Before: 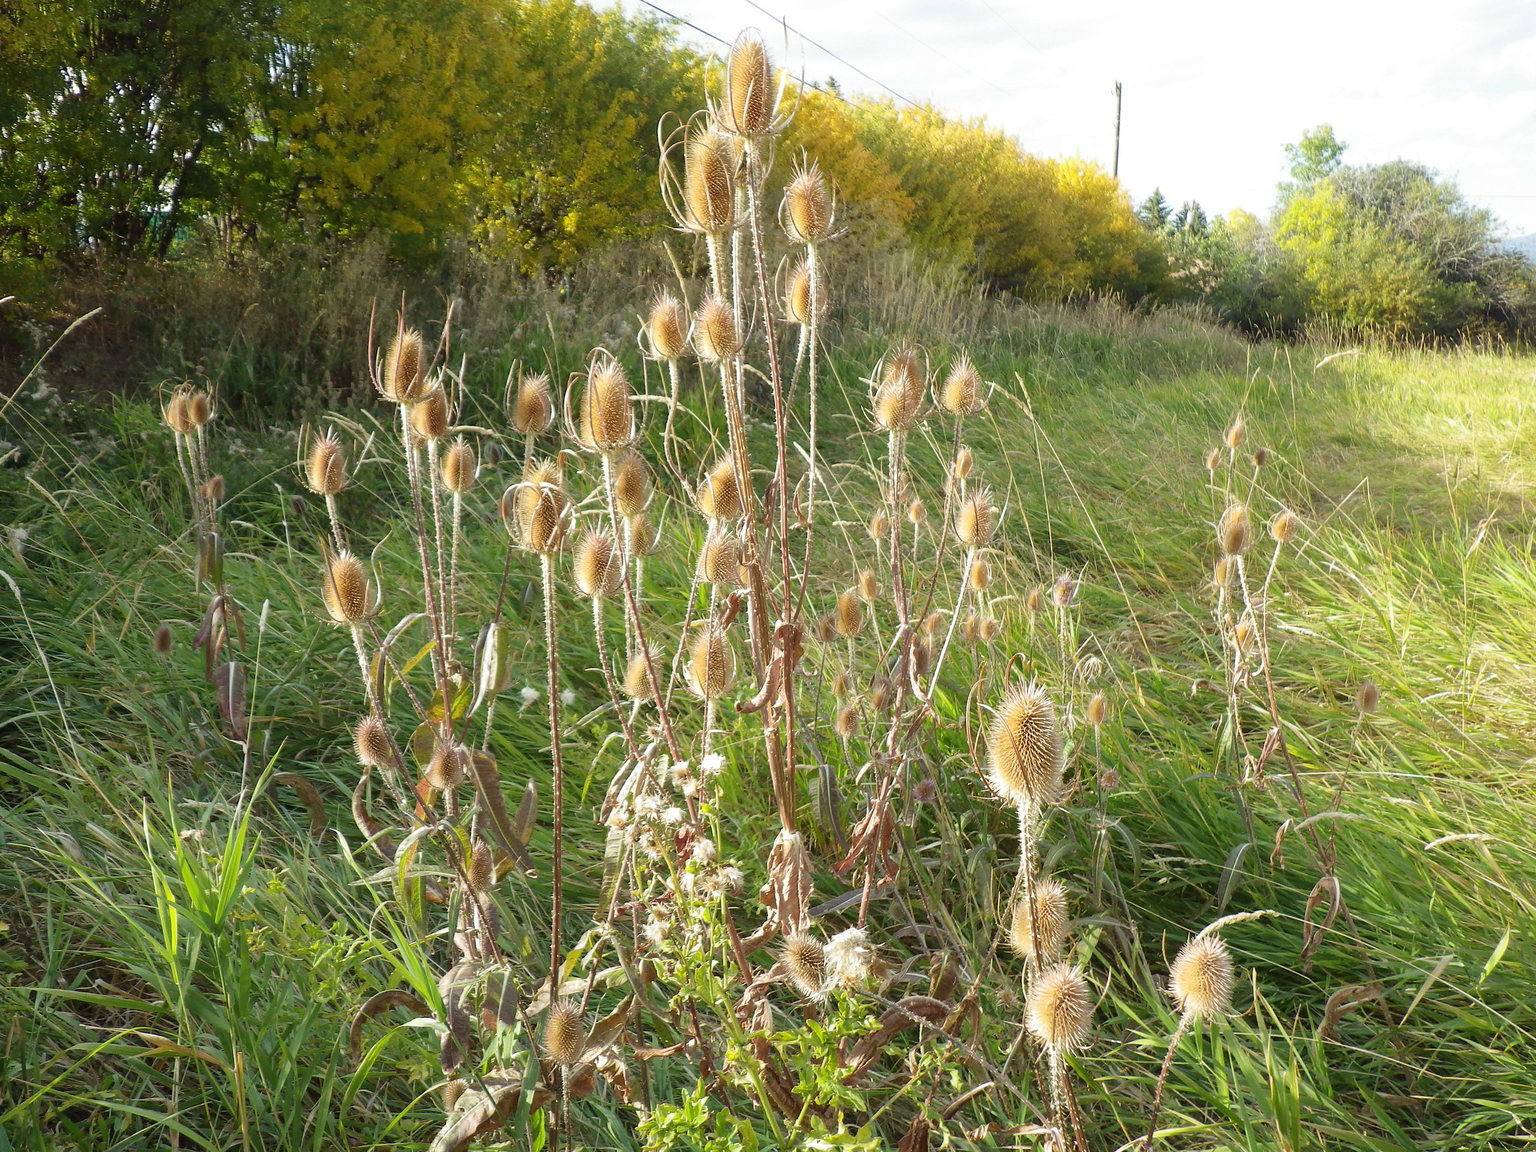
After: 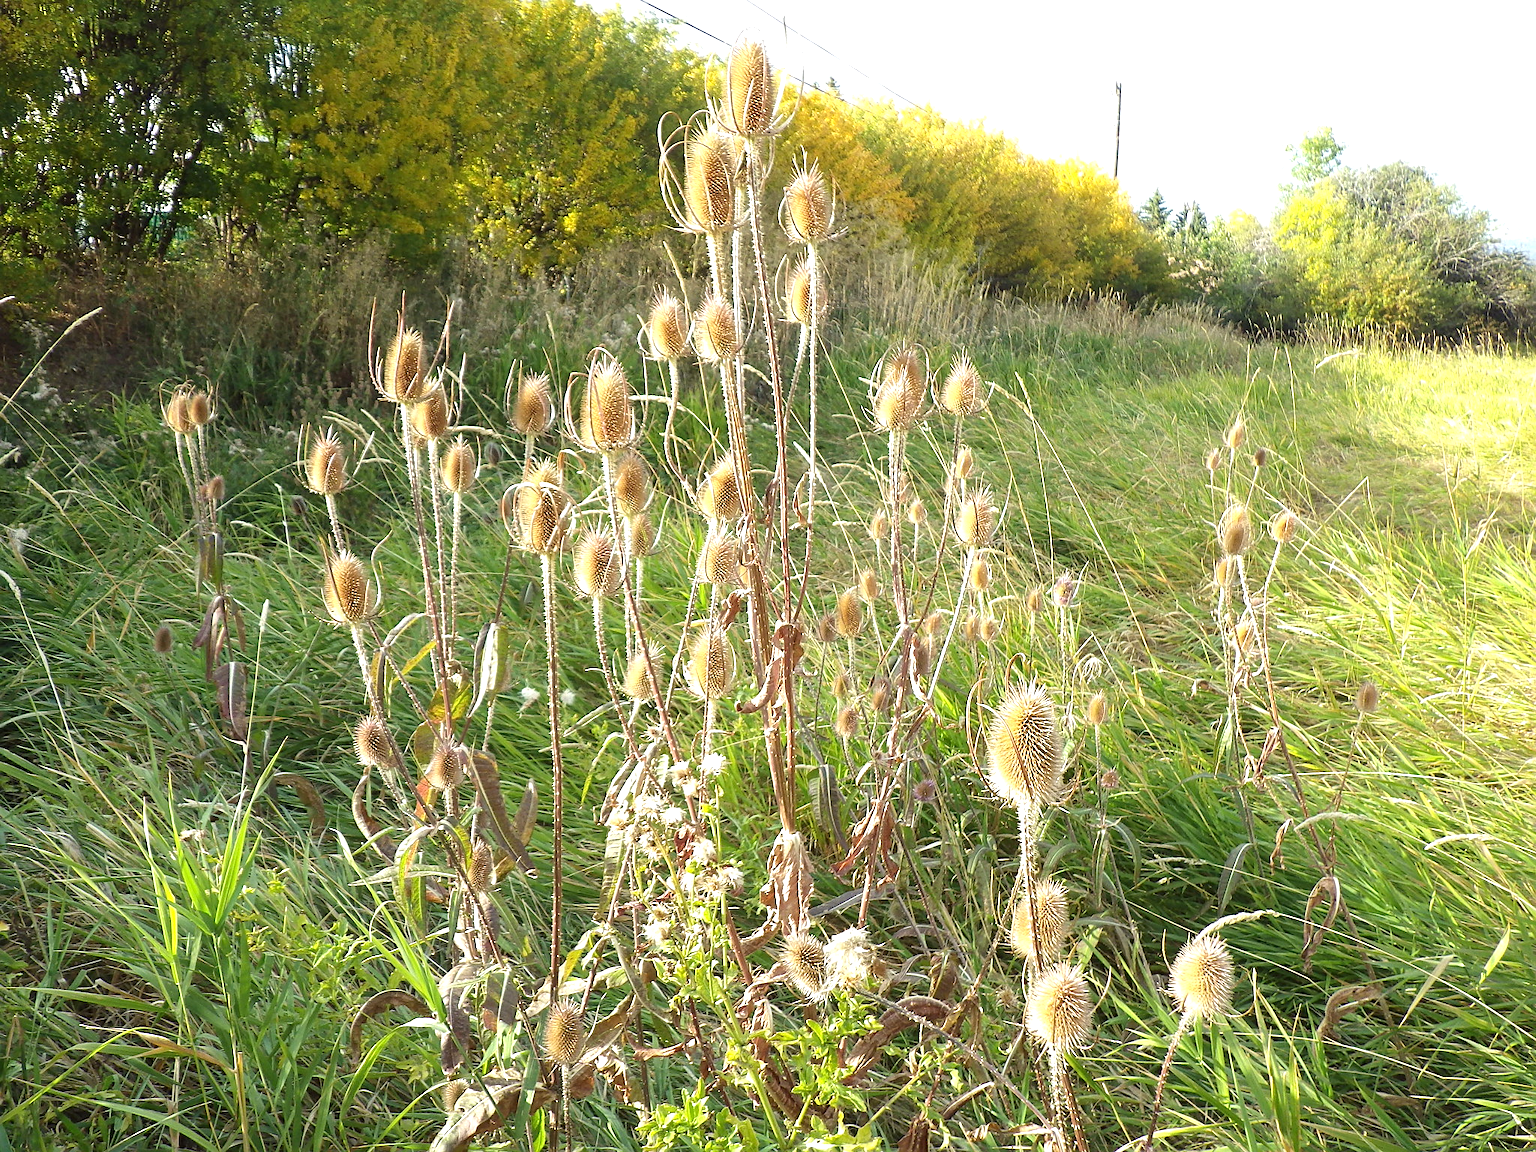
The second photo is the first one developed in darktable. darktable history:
exposure: exposure 0.564 EV, compensate highlight preservation false
sharpen: on, module defaults
